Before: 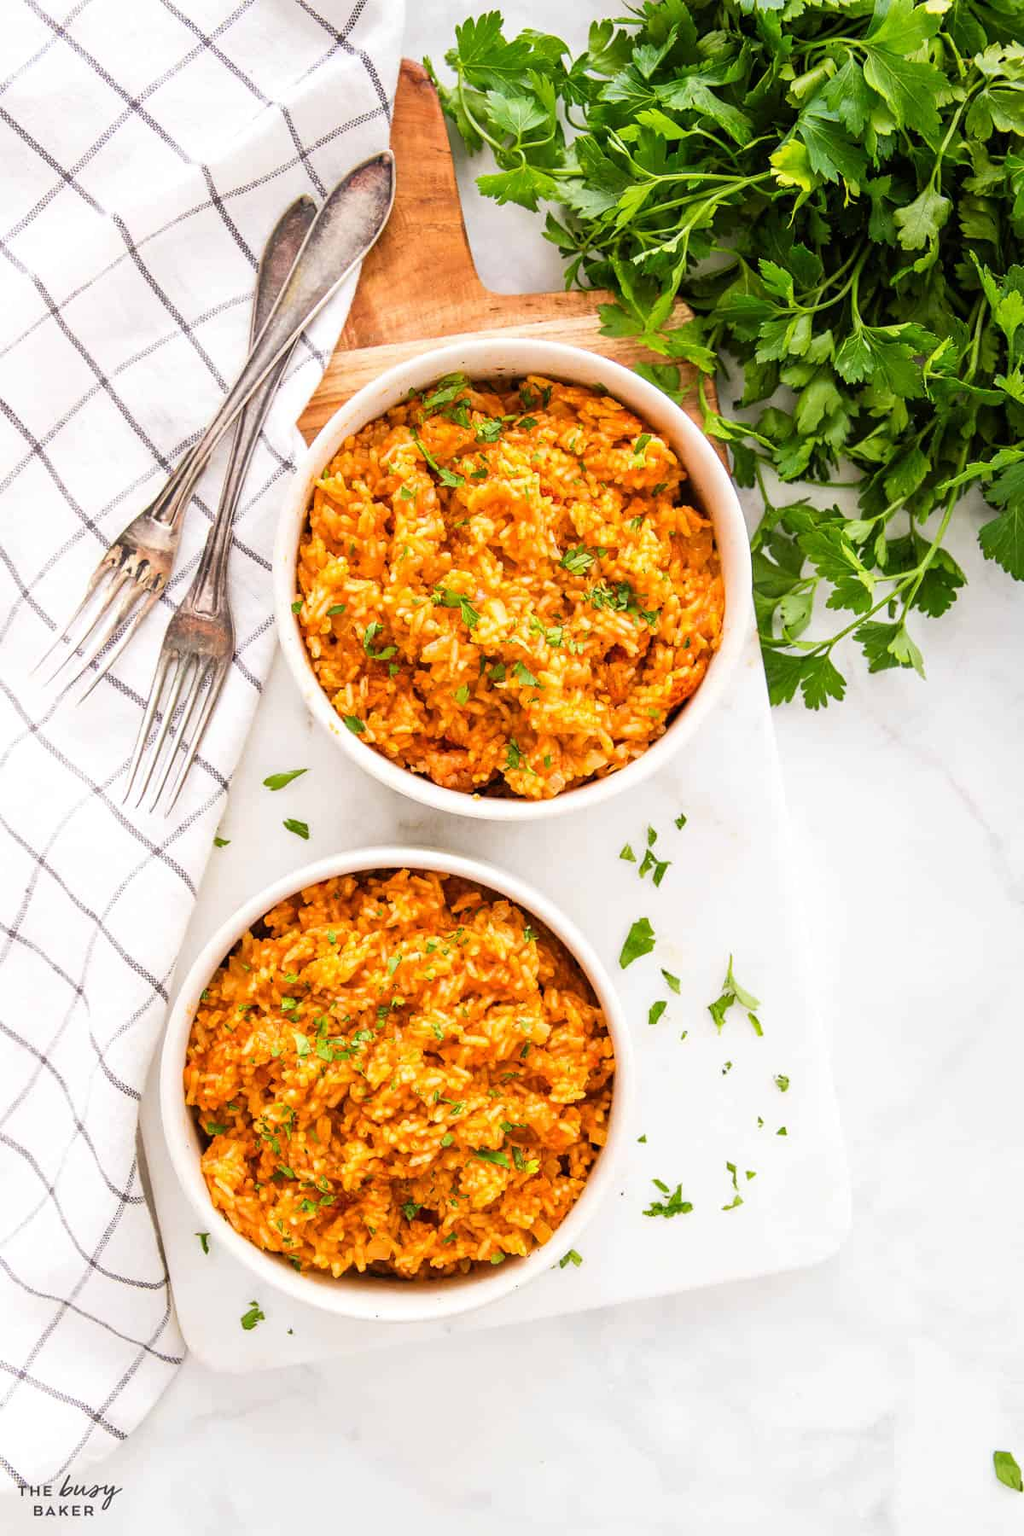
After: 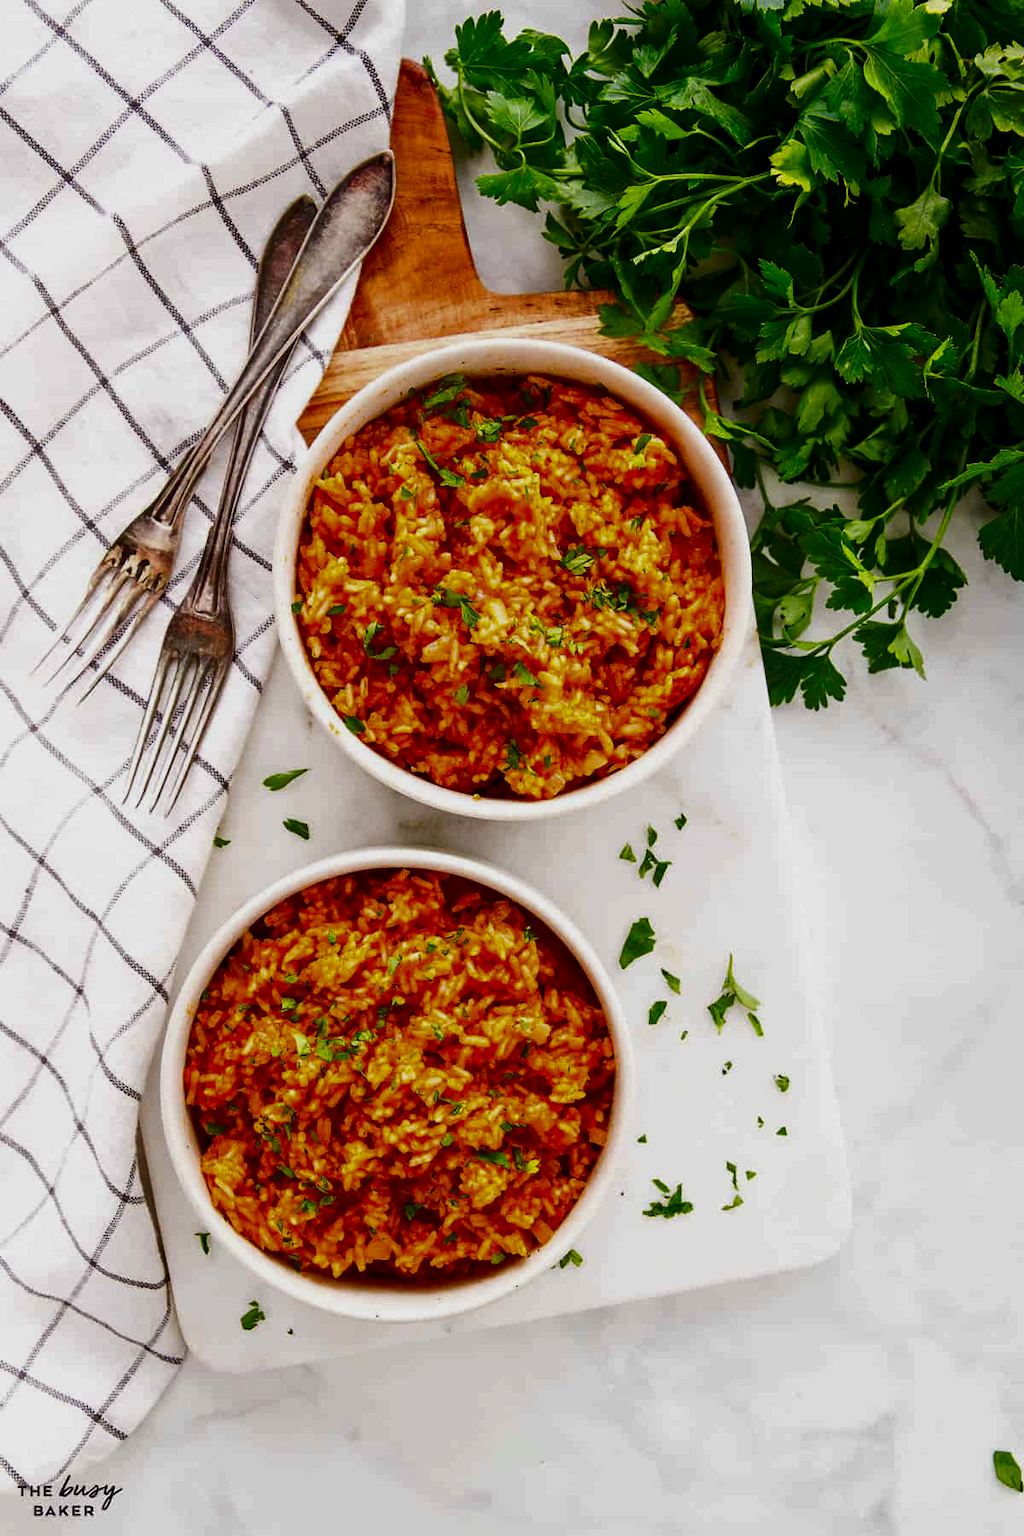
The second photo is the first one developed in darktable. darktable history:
exposure: exposure -0.177 EV, compensate exposure bias true, compensate highlight preservation false
contrast brightness saturation: contrast 0.087, brightness -0.574, saturation 0.166
